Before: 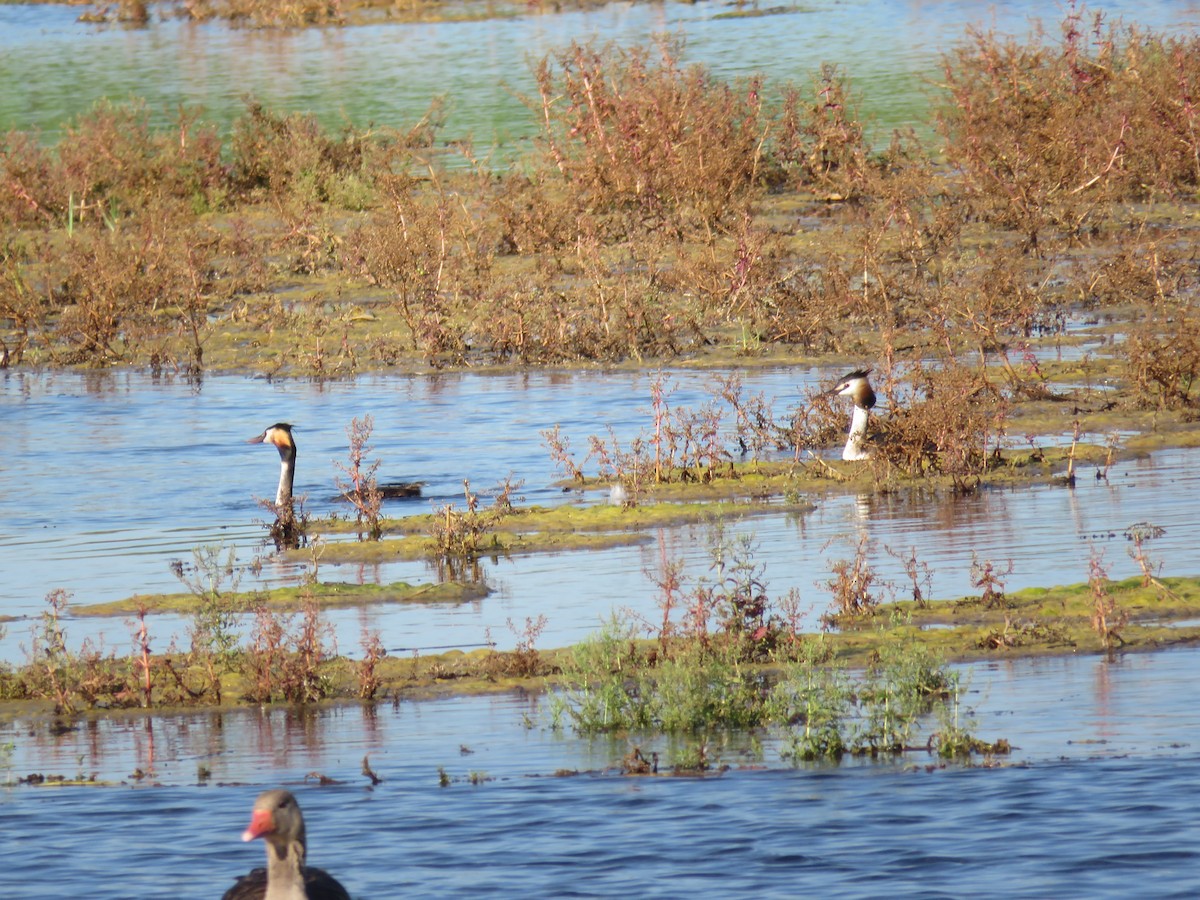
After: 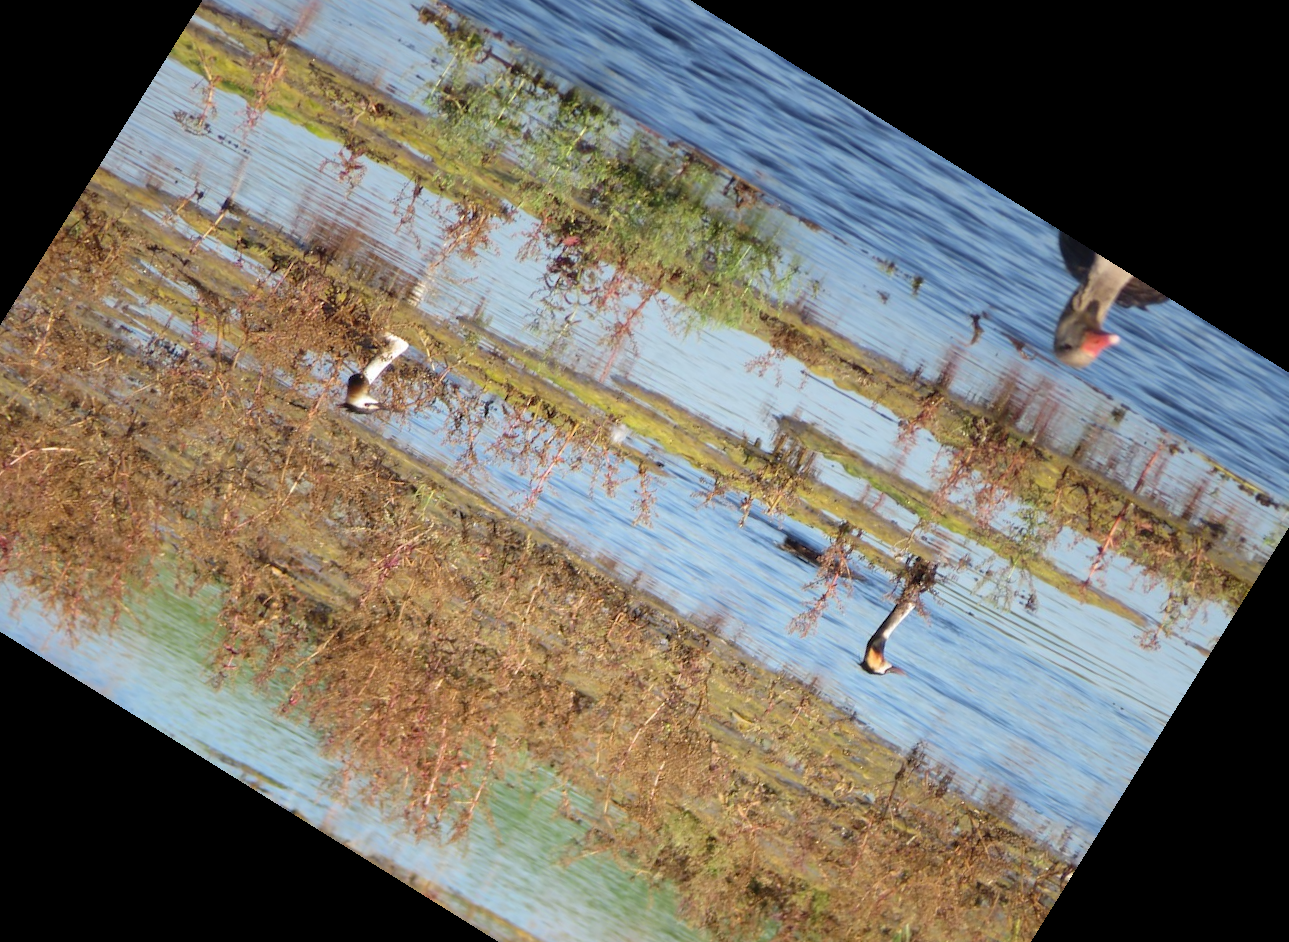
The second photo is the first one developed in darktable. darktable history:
crop and rotate: angle 148.1°, left 9.149%, top 15.599%, right 4.542%, bottom 16.983%
